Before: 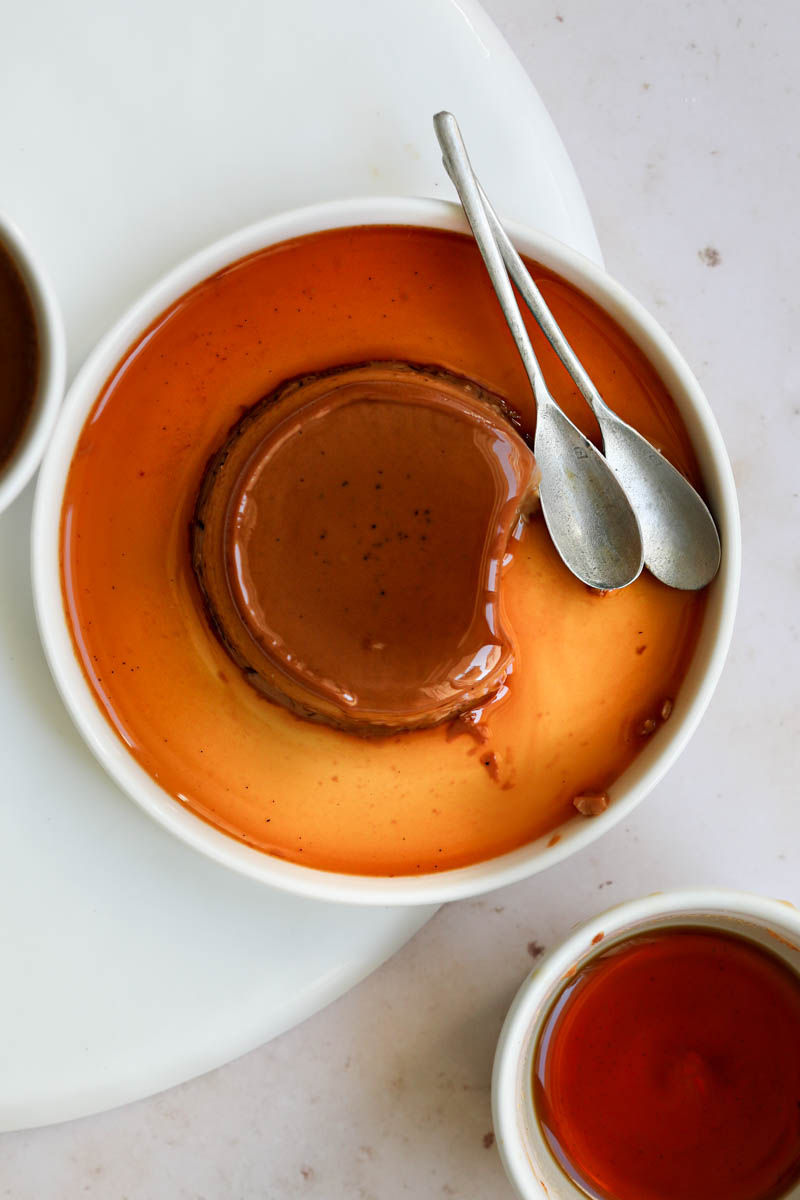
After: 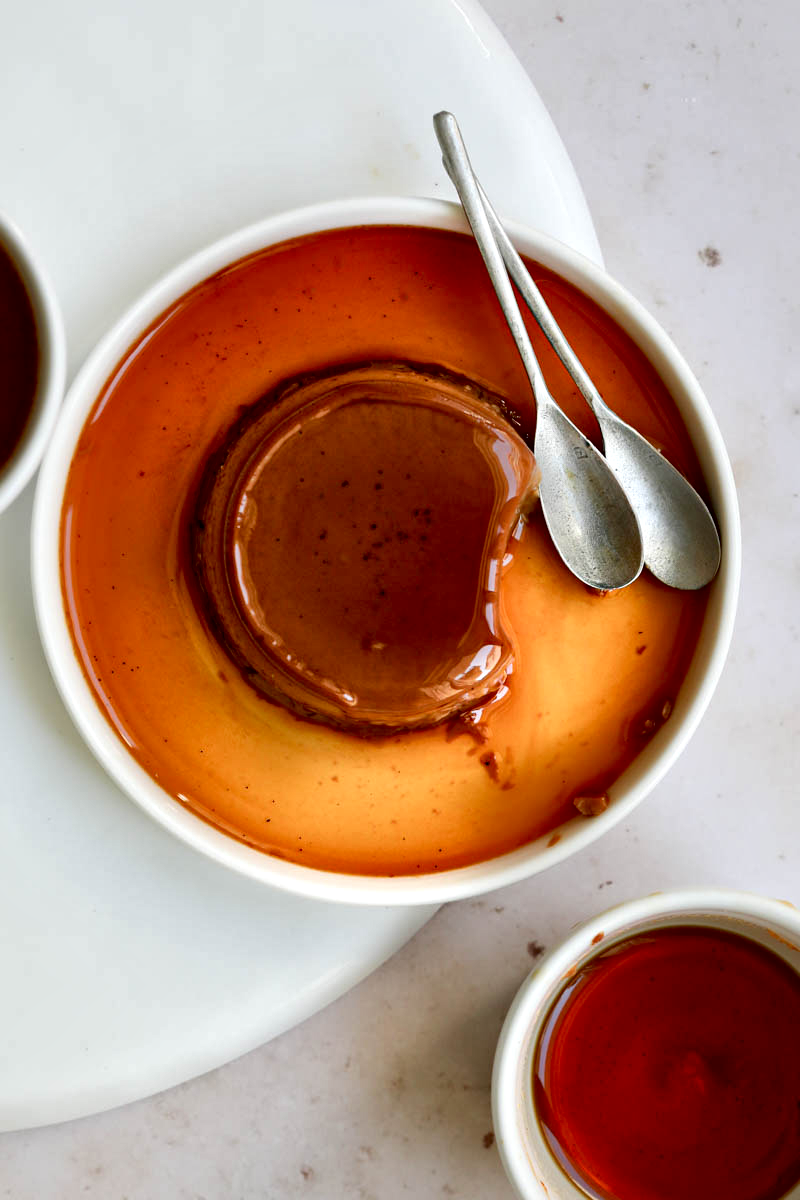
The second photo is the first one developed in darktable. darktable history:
exposure: black level correction 0.01, exposure 0.007 EV, compensate highlight preservation false
local contrast: mode bilateral grid, contrast 25, coarseness 61, detail 151%, midtone range 0.2
